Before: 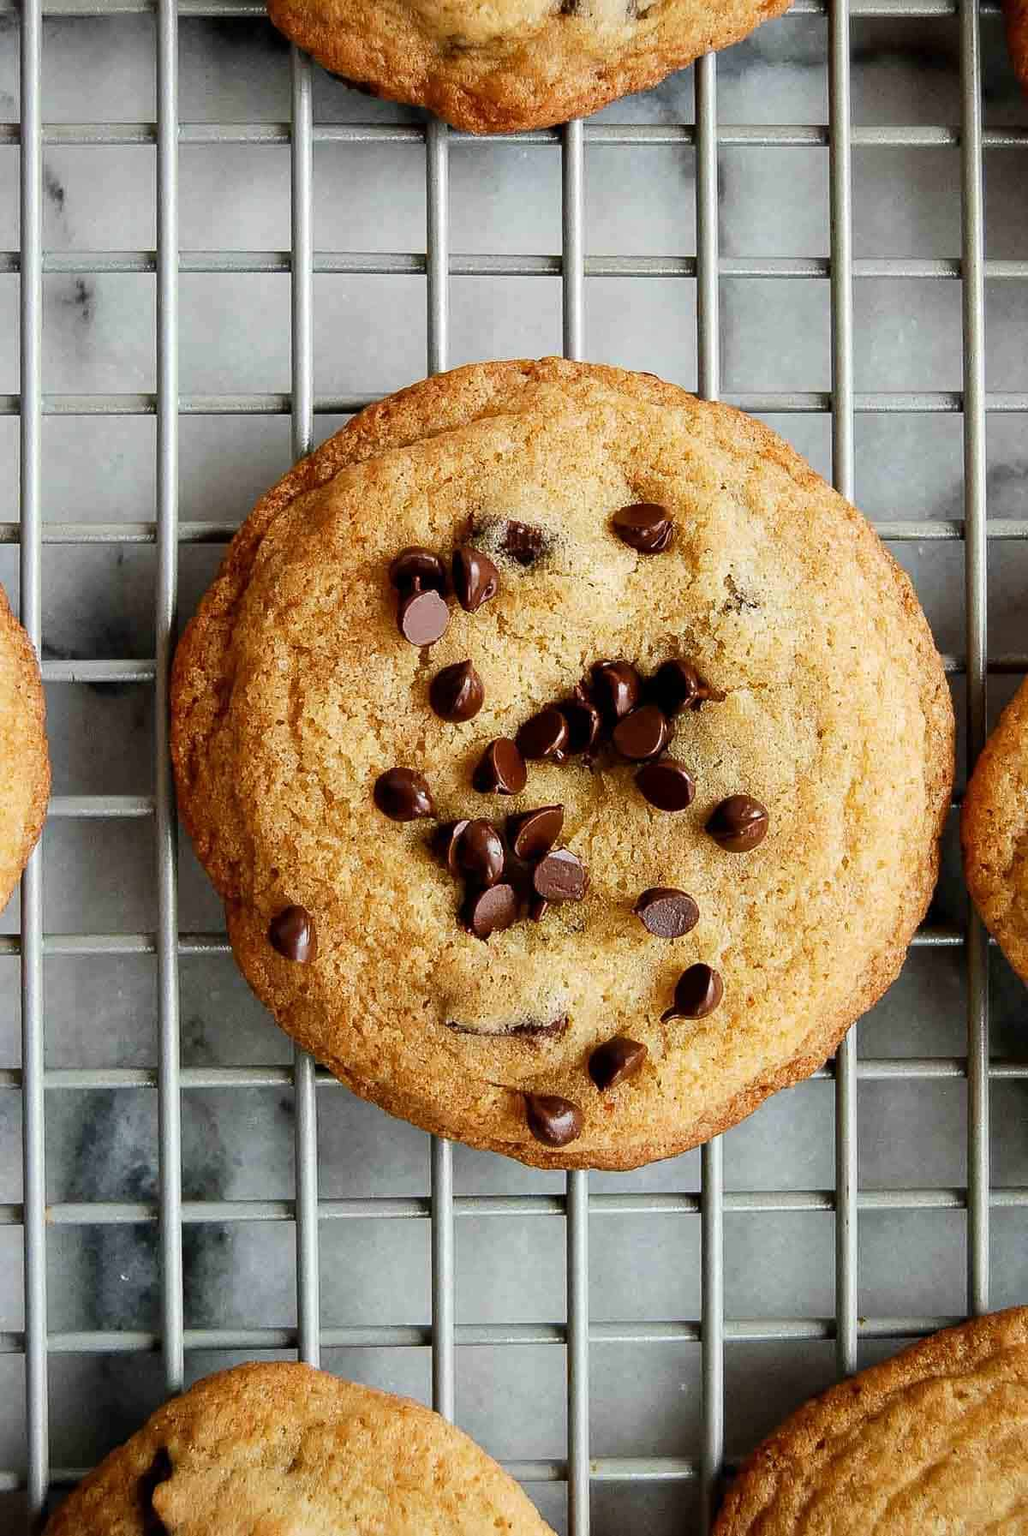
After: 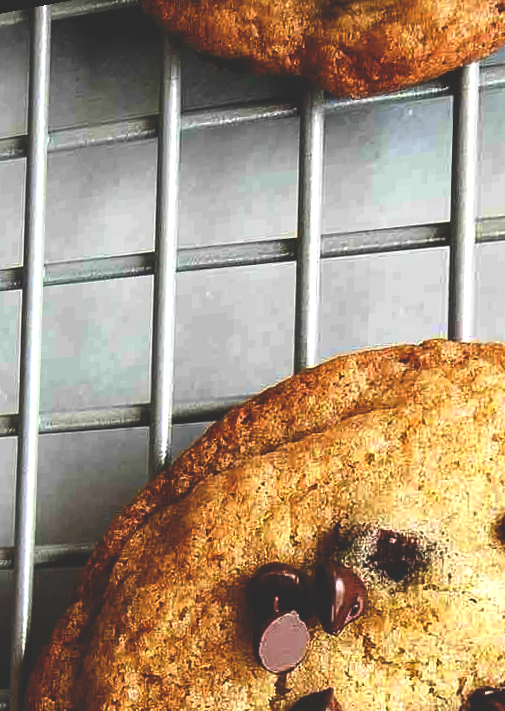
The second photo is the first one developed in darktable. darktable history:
rotate and perspective: rotation 1.69°, lens shift (vertical) -0.023, lens shift (horizontal) -0.291, crop left 0.025, crop right 0.988, crop top 0.092, crop bottom 0.842
contrast brightness saturation: contrast 0.08, saturation 0.02
crop and rotate: left 10.817%, top 0.062%, right 47.194%, bottom 53.626%
rgb curve: curves: ch0 [(0, 0.186) (0.314, 0.284) (0.775, 0.708) (1, 1)], compensate middle gray true, preserve colors none
color balance rgb: shadows lift › luminance -20%, power › hue 72.24°, highlights gain › luminance 15%, global offset › hue 171.6°, perceptual saturation grading › global saturation 14.09%, perceptual saturation grading › highlights -25%, perceptual saturation grading › shadows 25%, global vibrance 25%, contrast 10%
